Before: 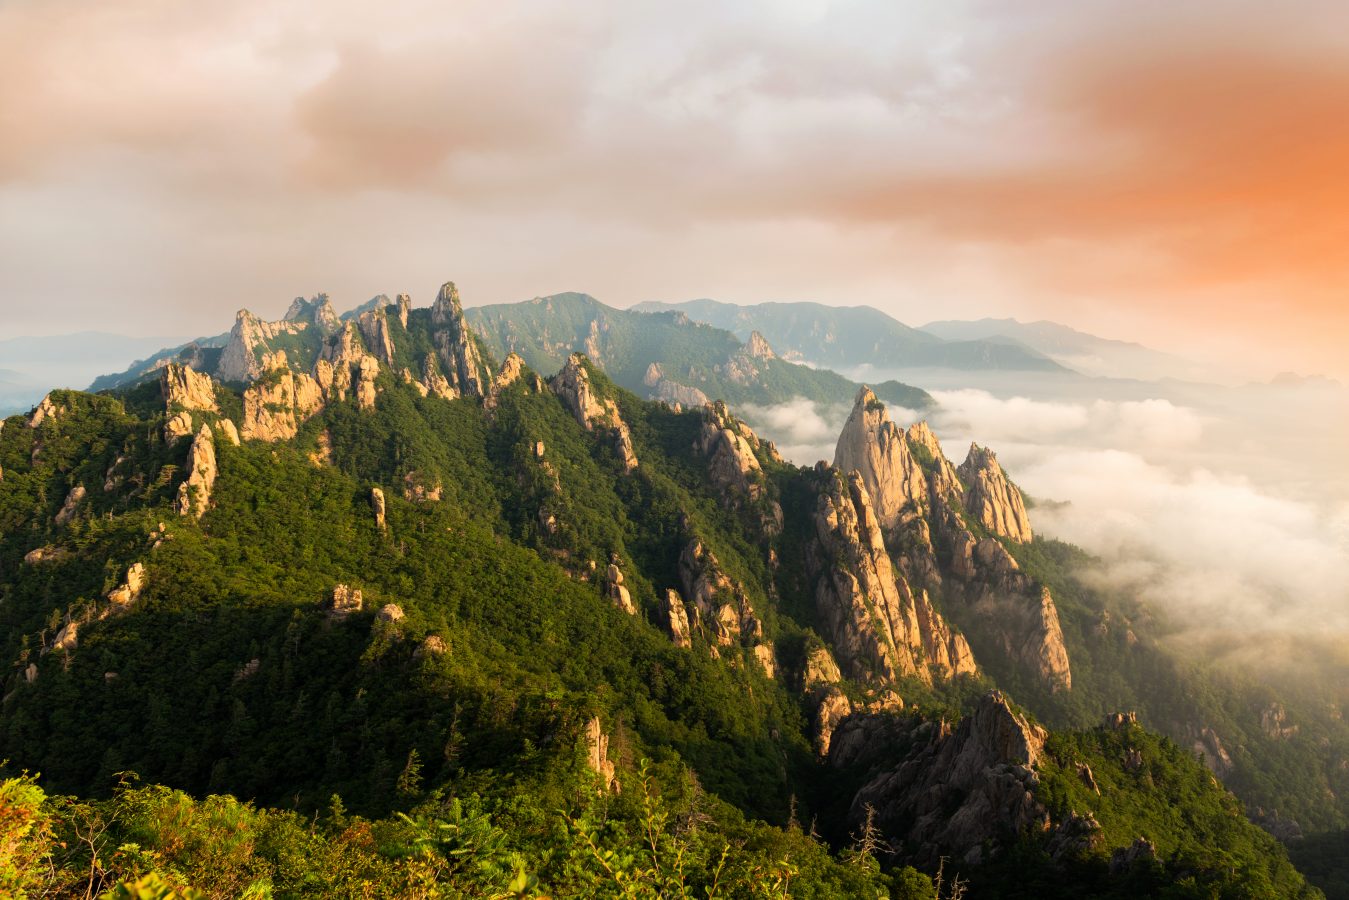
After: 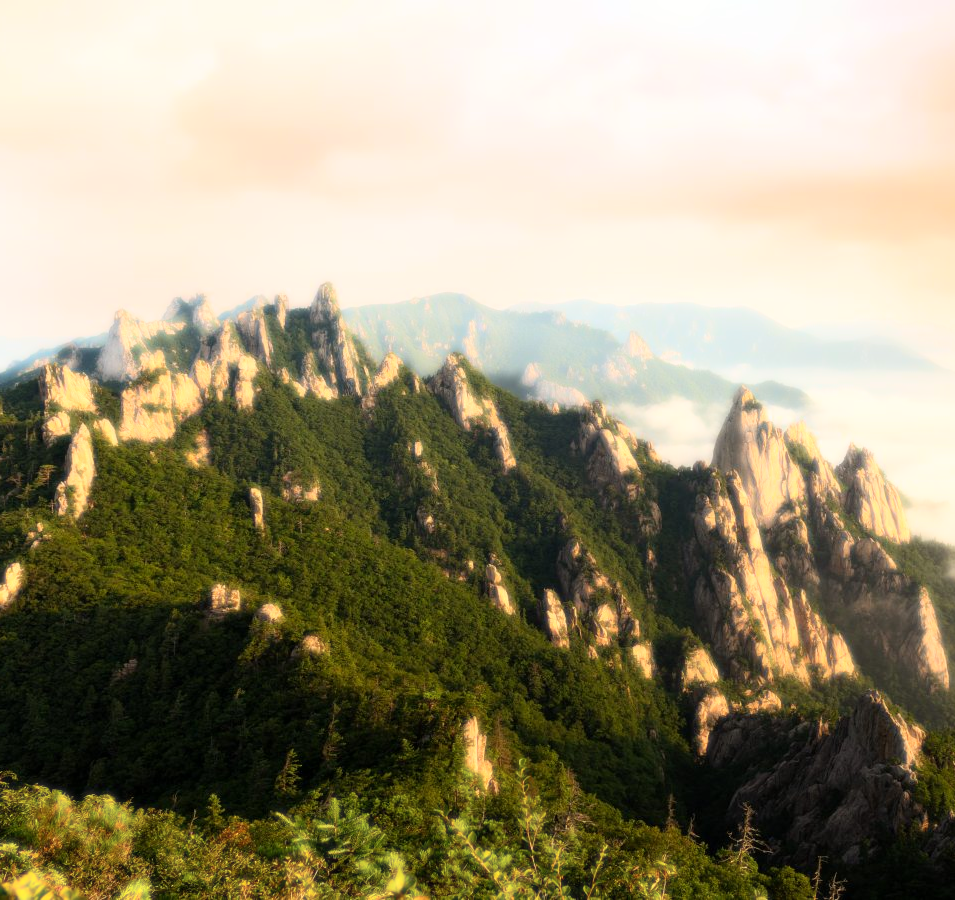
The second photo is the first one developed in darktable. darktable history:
bloom: size 0%, threshold 54.82%, strength 8.31%
crop and rotate: left 9.061%, right 20.142%
